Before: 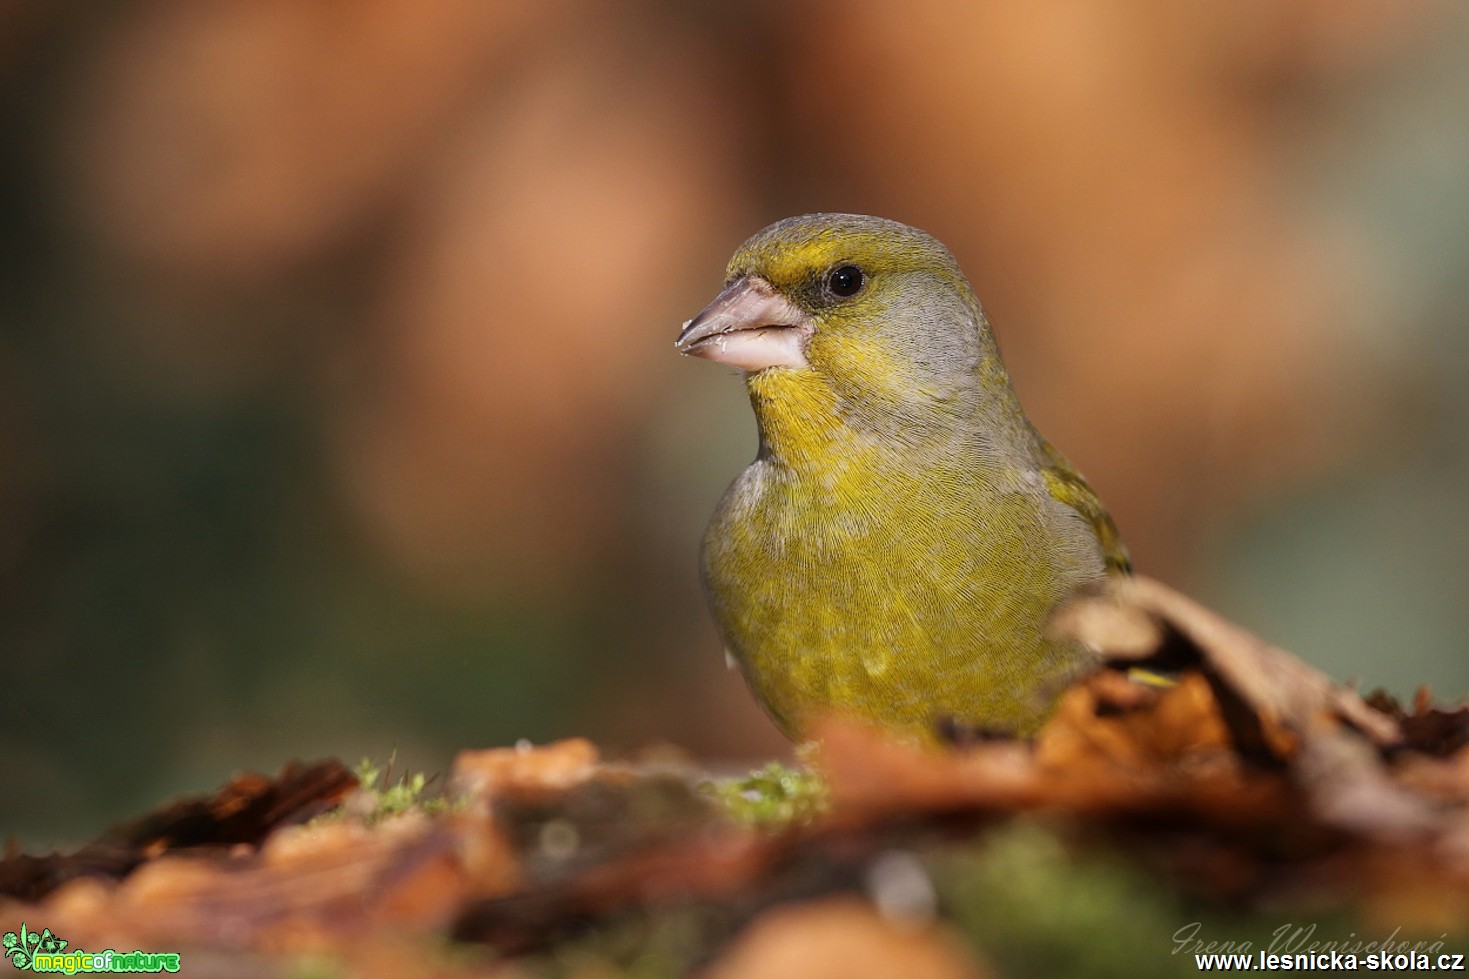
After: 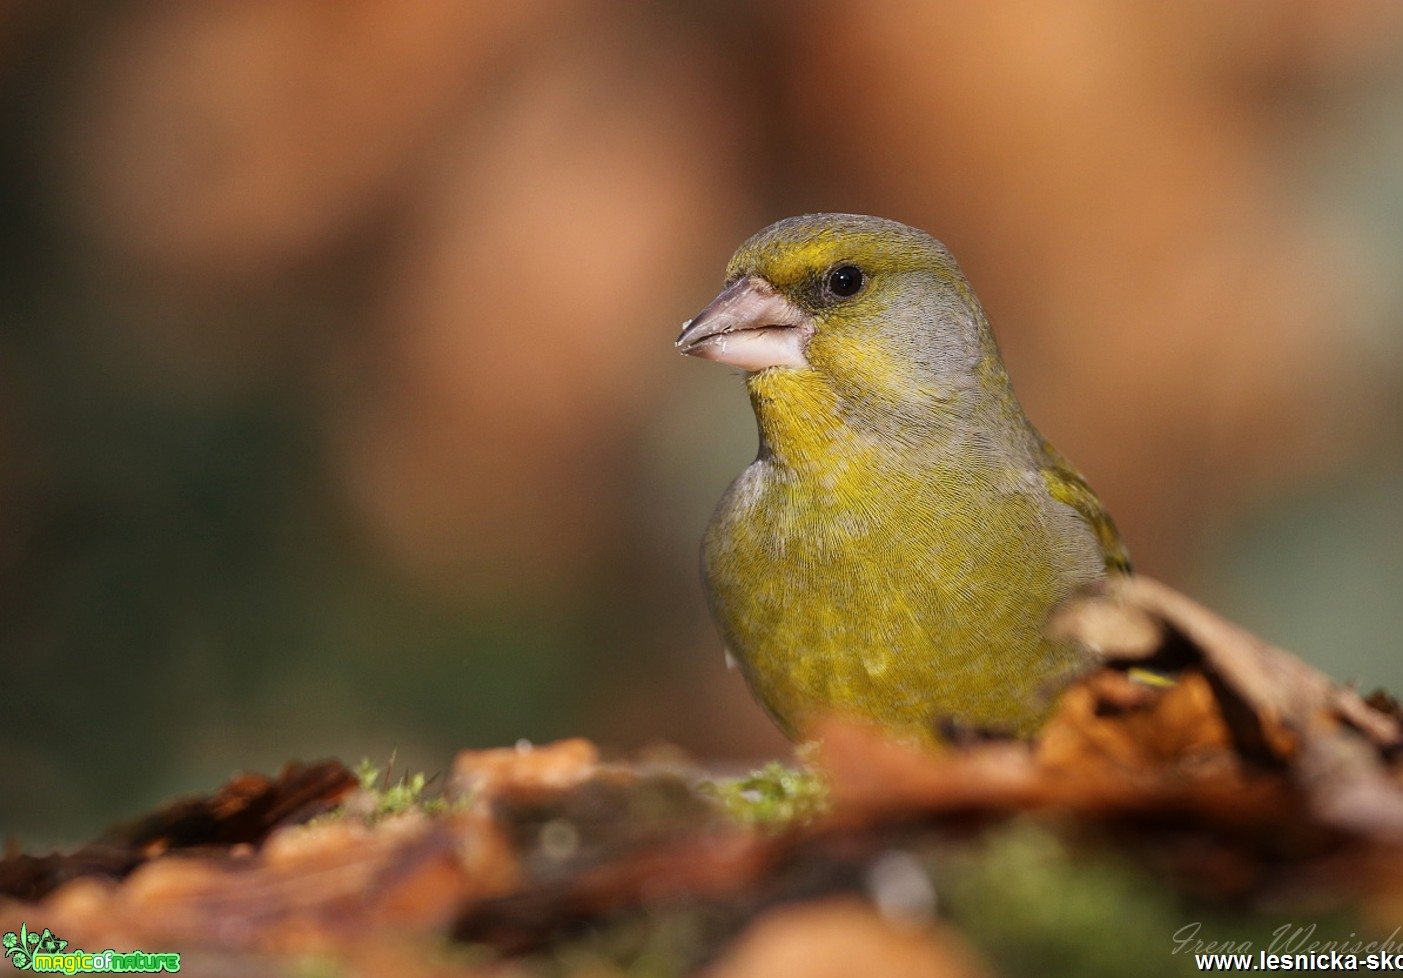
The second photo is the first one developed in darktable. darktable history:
crop: right 4.487%, bottom 0.039%
